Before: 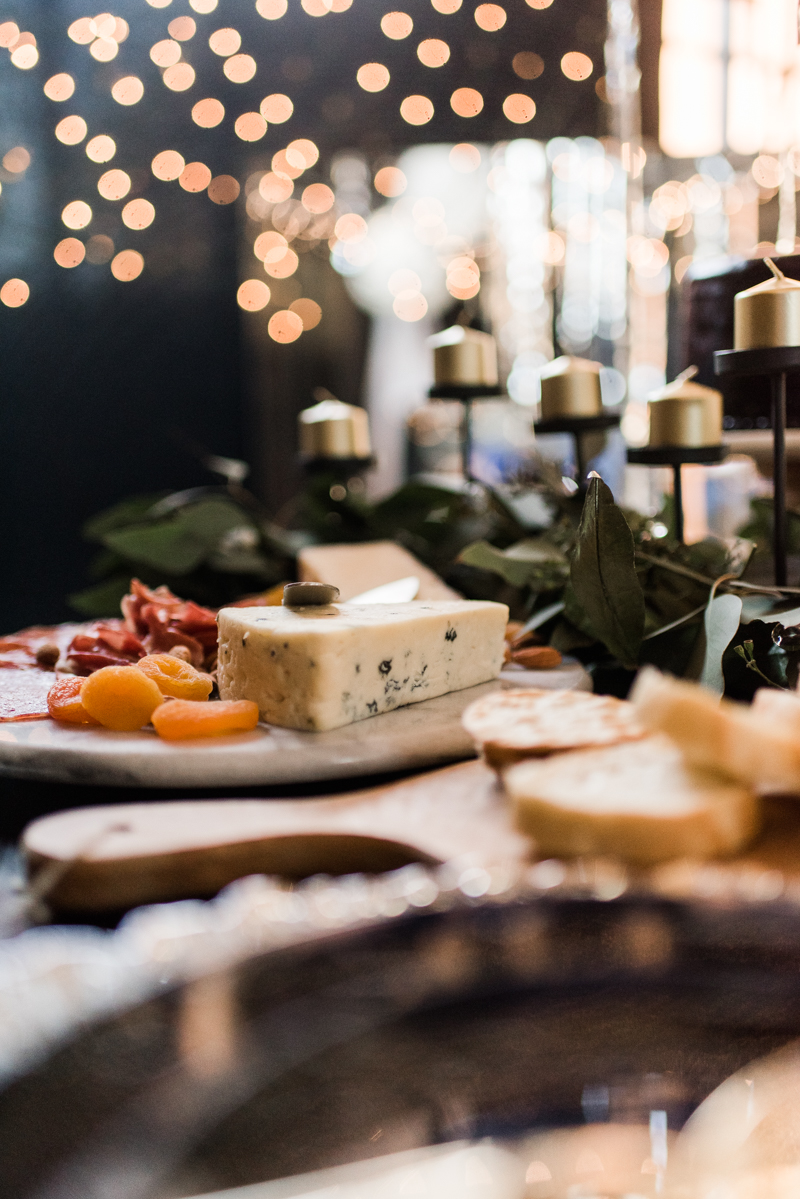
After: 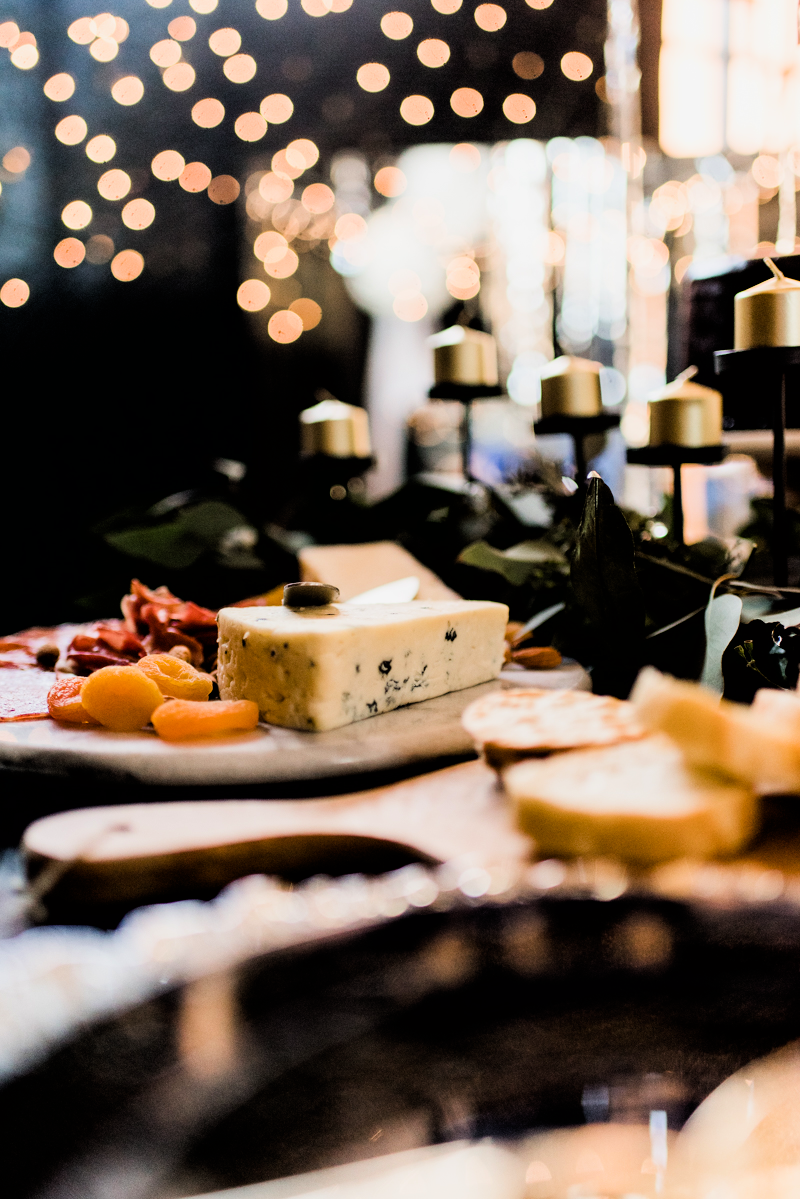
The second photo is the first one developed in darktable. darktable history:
filmic rgb: black relative exposure -4 EV, white relative exposure 3 EV, hardness 3.02, contrast 1.5
color balance rgb: perceptual saturation grading › global saturation 25%, global vibrance 20%
